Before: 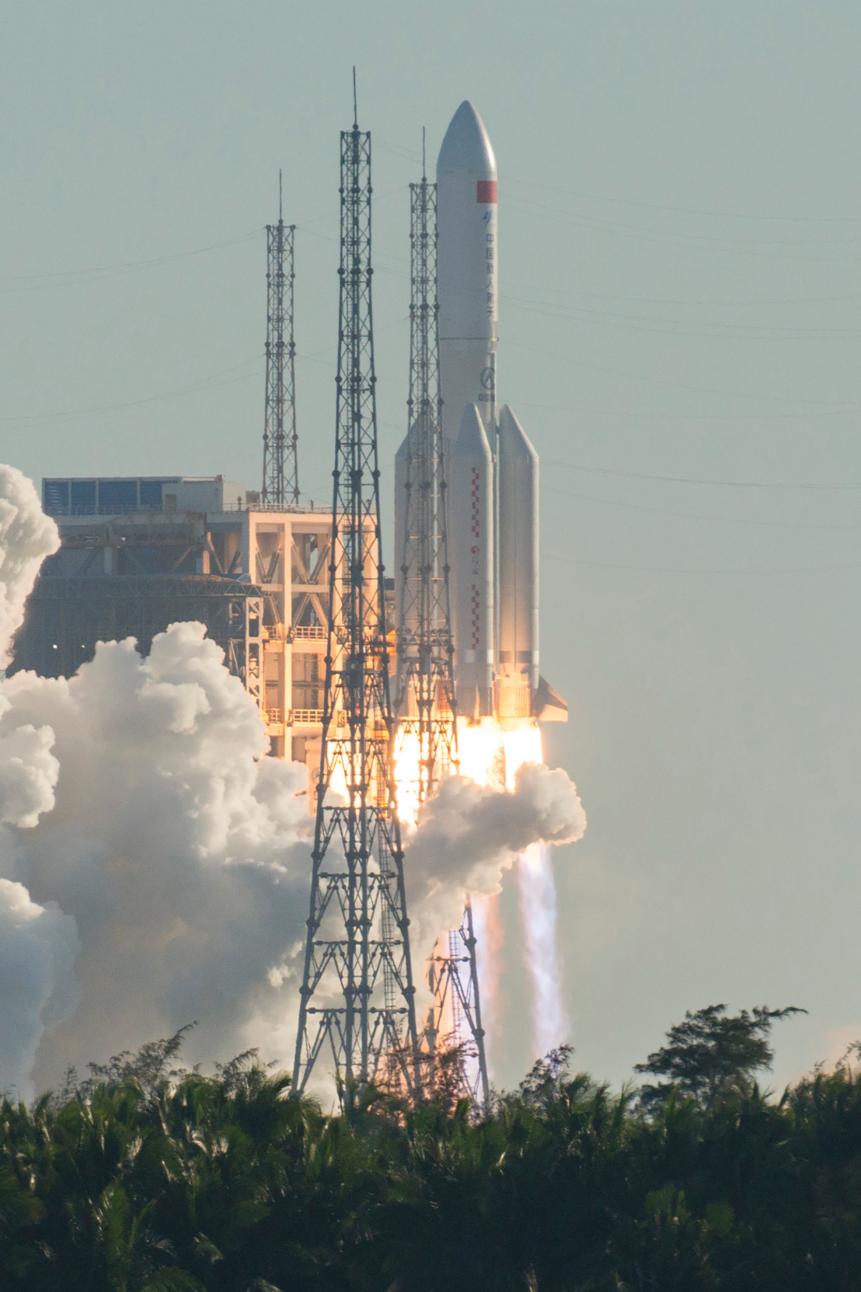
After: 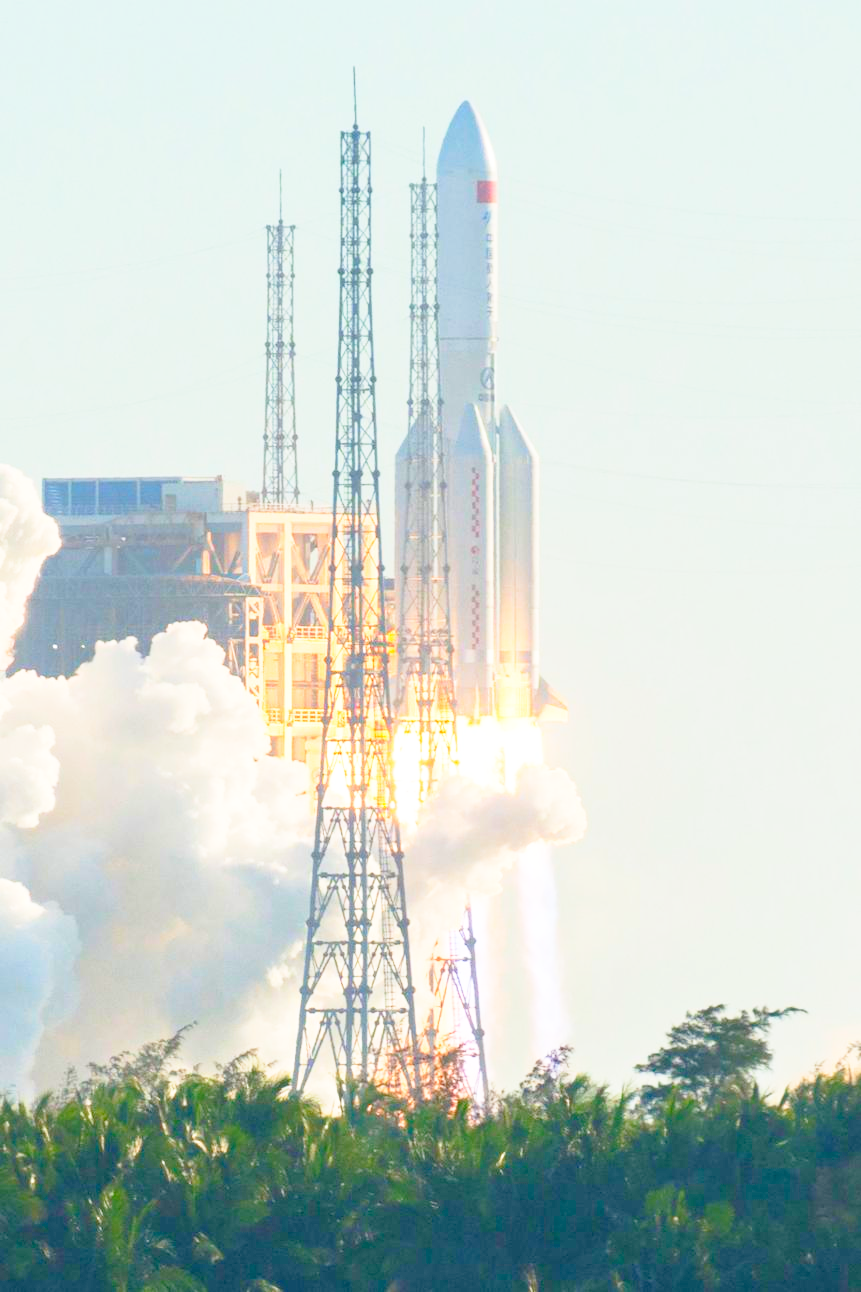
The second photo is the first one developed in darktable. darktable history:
base curve: curves: ch0 [(0, 0) (0.012, 0.01) (0.073, 0.168) (0.31, 0.711) (0.645, 0.957) (1, 1)], preserve colors none
contrast brightness saturation: contrast 0.07, brightness 0.18, saturation 0.4
rgb curve: curves: ch0 [(0, 0) (0.093, 0.159) (0.241, 0.265) (0.414, 0.42) (1, 1)], compensate middle gray true, preserve colors basic power
